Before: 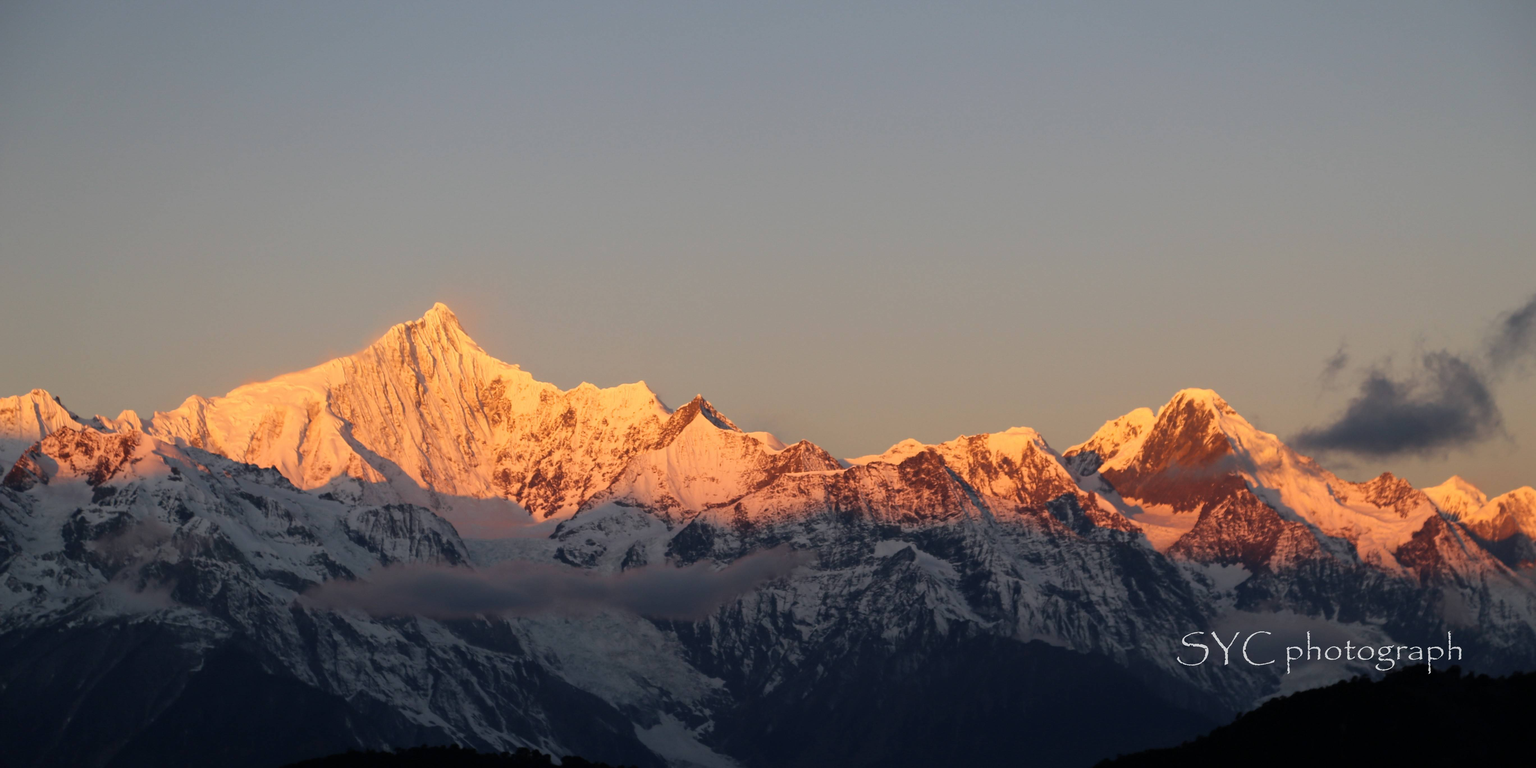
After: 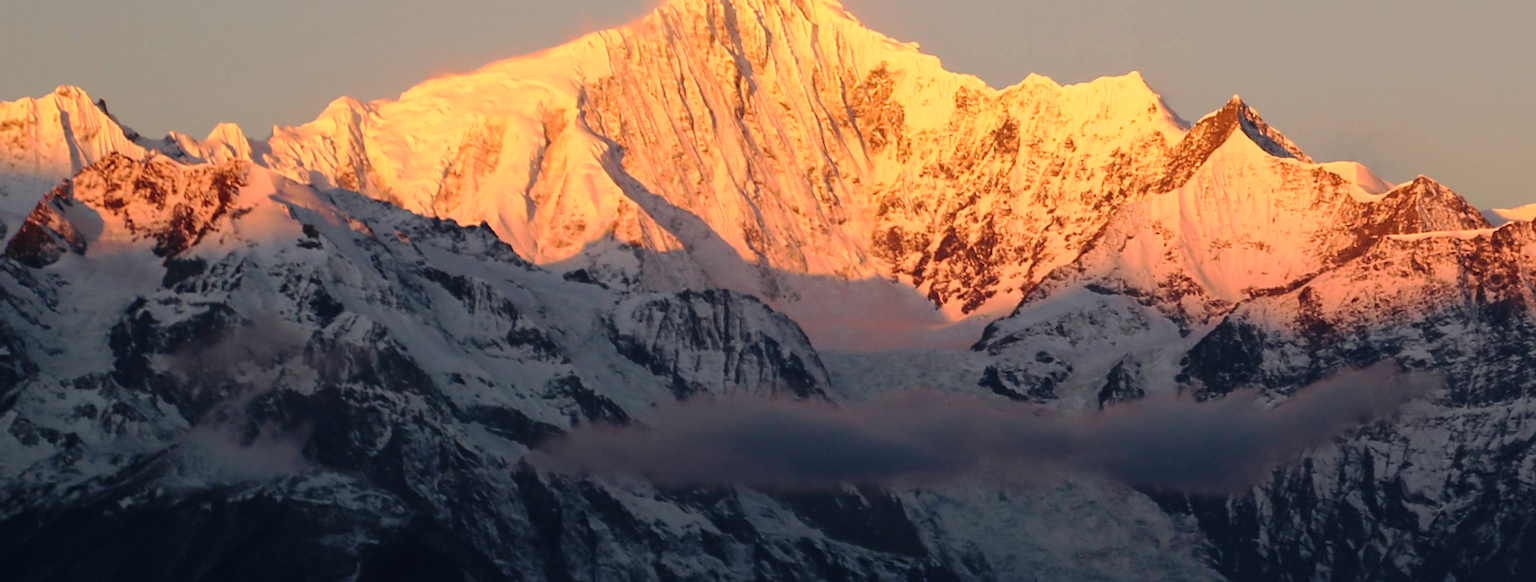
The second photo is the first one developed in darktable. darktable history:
tone curve: curves: ch0 [(0, 0) (0.105, 0.068) (0.195, 0.162) (0.283, 0.283) (0.384, 0.404) (0.485, 0.531) (0.638, 0.681) (0.795, 0.879) (1, 0.977)]; ch1 [(0, 0) (0.161, 0.092) (0.35, 0.33) (0.379, 0.401) (0.456, 0.469) (0.504, 0.501) (0.512, 0.523) (0.58, 0.597) (0.635, 0.646) (1, 1)]; ch2 [(0, 0) (0.371, 0.362) (0.437, 0.437) (0.5, 0.5) (0.53, 0.523) (0.56, 0.58) (0.622, 0.606) (1, 1)], preserve colors none
crop: top 44.355%, right 43.431%, bottom 12.703%
sharpen: on, module defaults
